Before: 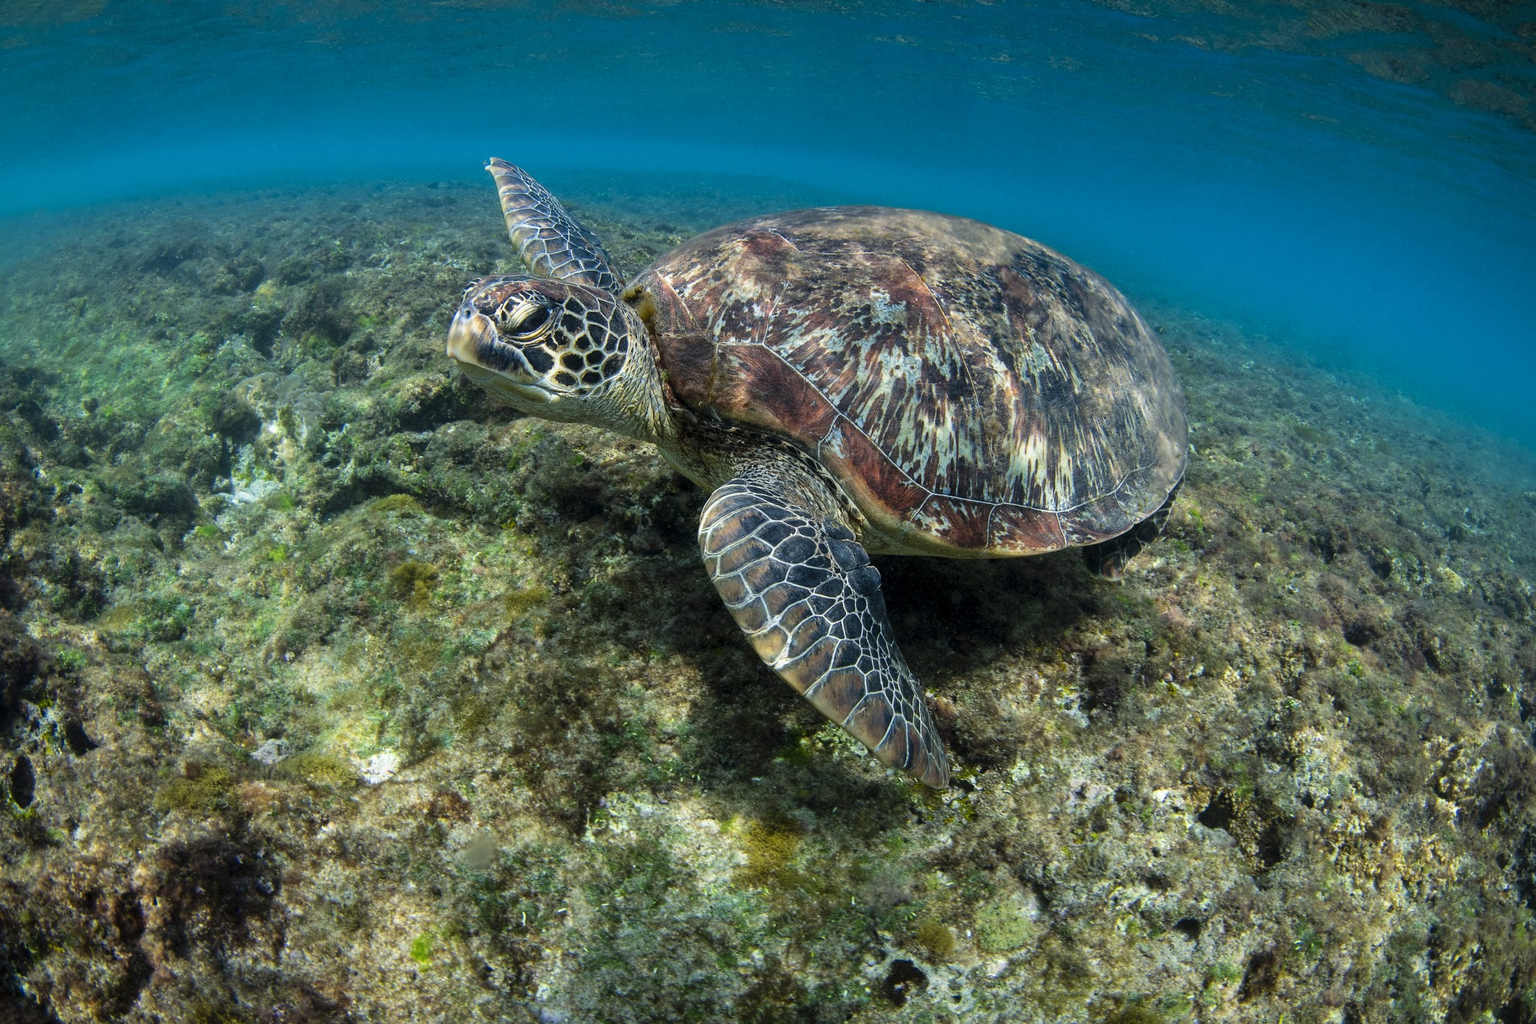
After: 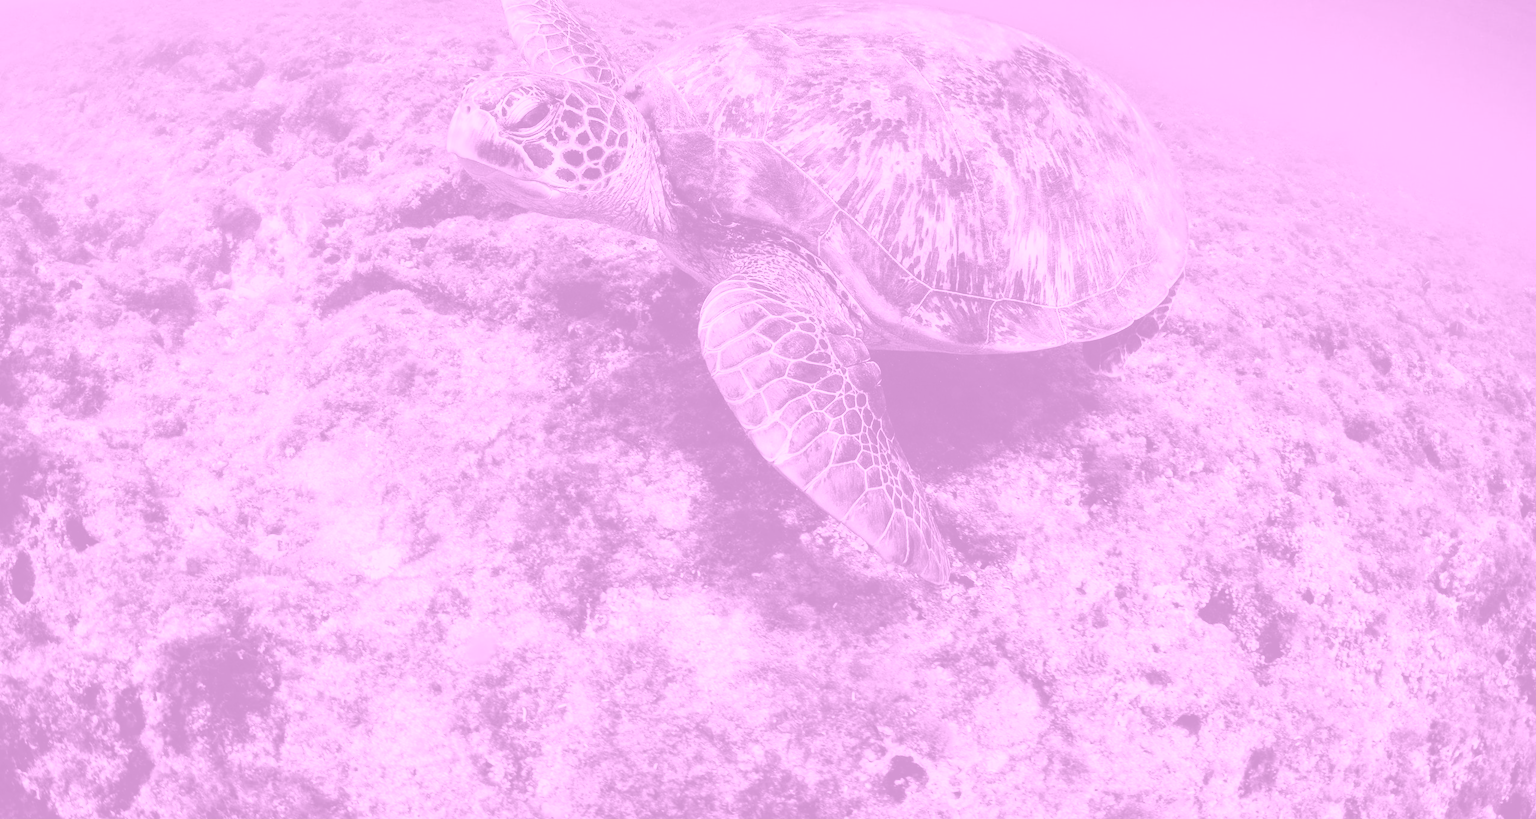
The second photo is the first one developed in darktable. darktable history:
crop and rotate: top 19.998%
tone curve: curves: ch0 [(0, 0) (0.003, 0.014) (0.011, 0.017) (0.025, 0.023) (0.044, 0.035) (0.069, 0.04) (0.1, 0.062) (0.136, 0.099) (0.177, 0.152) (0.224, 0.214) (0.277, 0.291) (0.335, 0.383) (0.399, 0.487) (0.468, 0.581) (0.543, 0.662) (0.623, 0.738) (0.709, 0.802) (0.801, 0.871) (0.898, 0.936) (1, 1)], preserve colors none
colorize: hue 331.2°, saturation 75%, source mix 30.28%, lightness 70.52%, version 1
